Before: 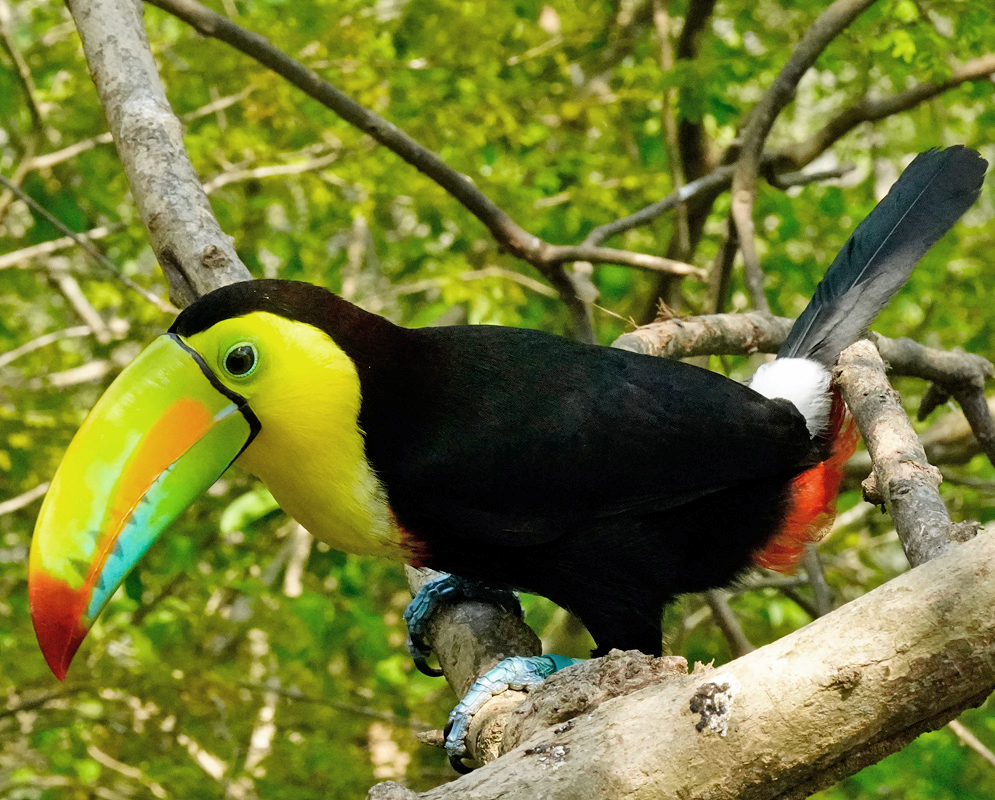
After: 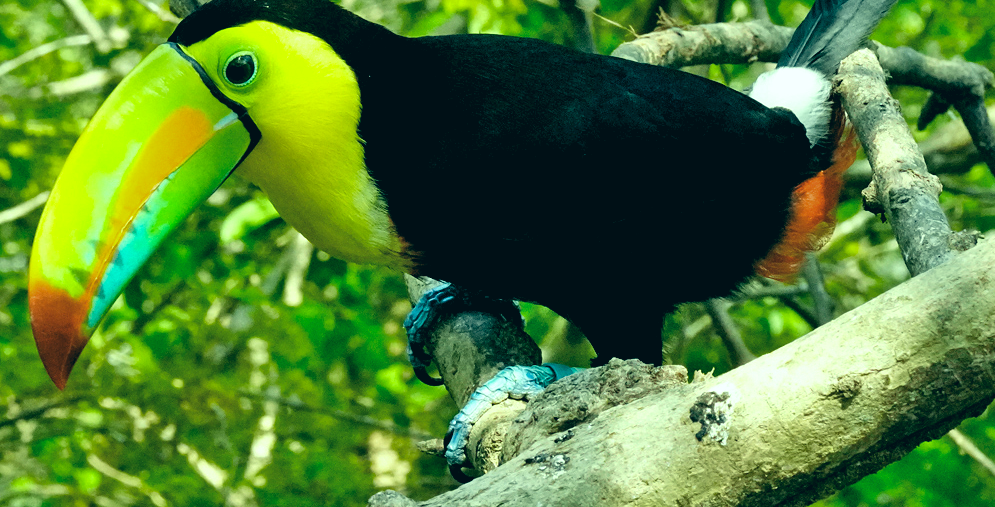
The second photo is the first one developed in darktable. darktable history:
crop and rotate: top 36.516%
levels: levels [0.062, 0.494, 0.925]
color correction: highlights a* -19.68, highlights b* 9.8, shadows a* -20.97, shadows b* -11.48
